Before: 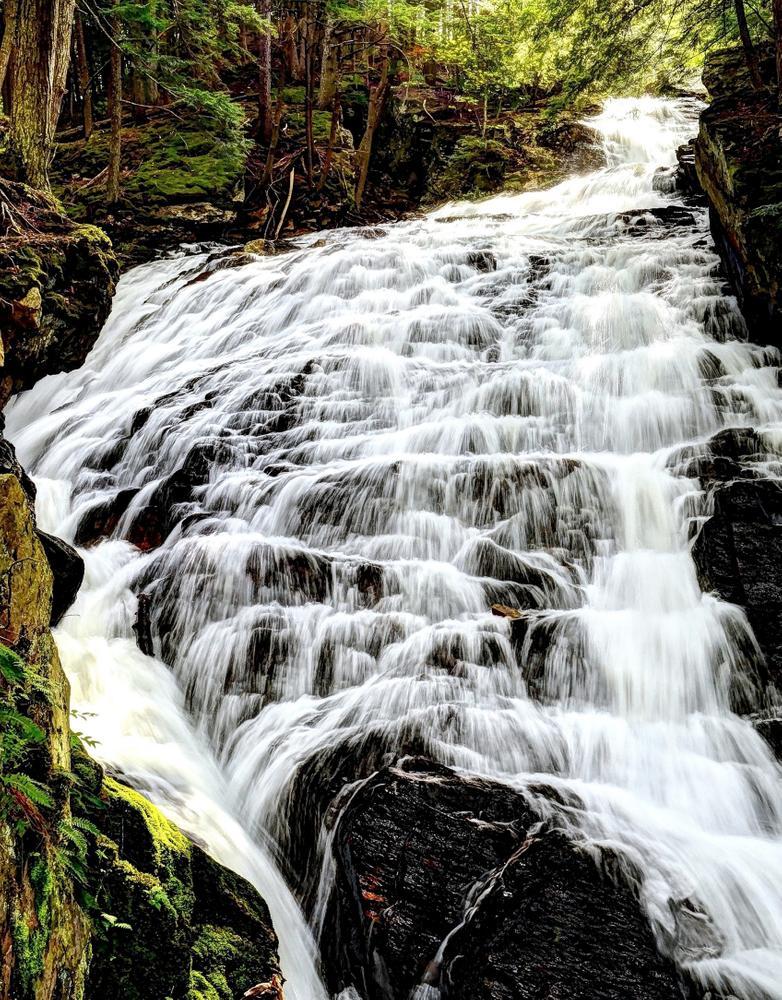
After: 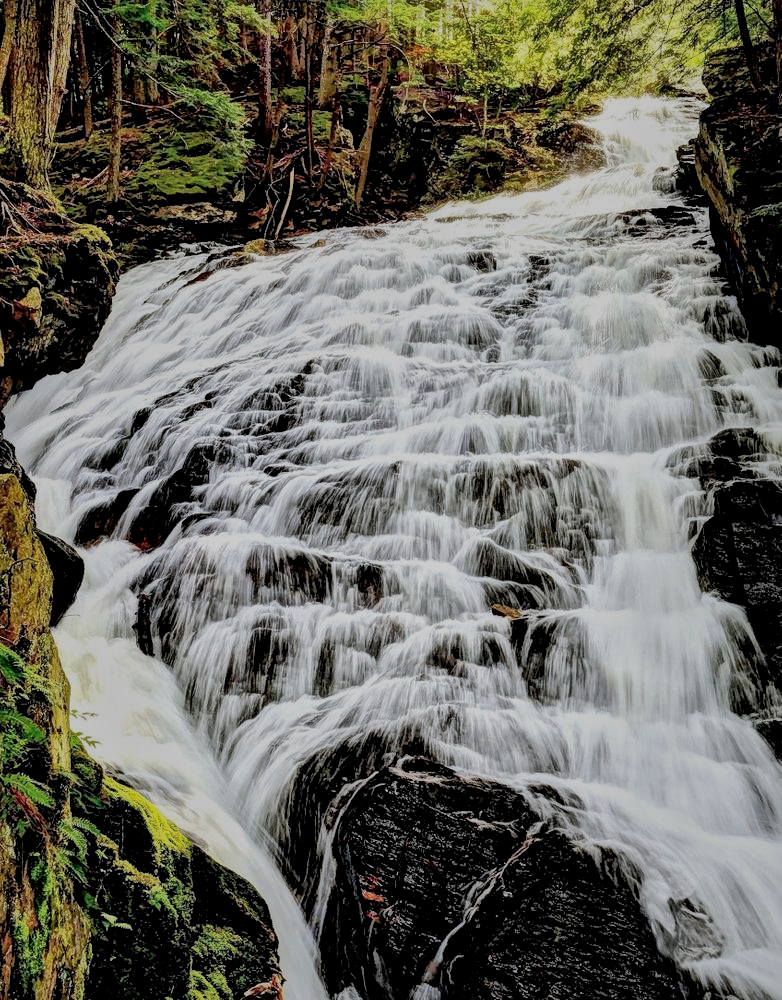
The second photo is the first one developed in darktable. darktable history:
filmic rgb: black relative exposure -7.32 EV, white relative exposure 5.09 EV, hardness 3.2
shadows and highlights: highlights -60
local contrast: mode bilateral grid, contrast 20, coarseness 19, detail 163%, midtone range 0.2
